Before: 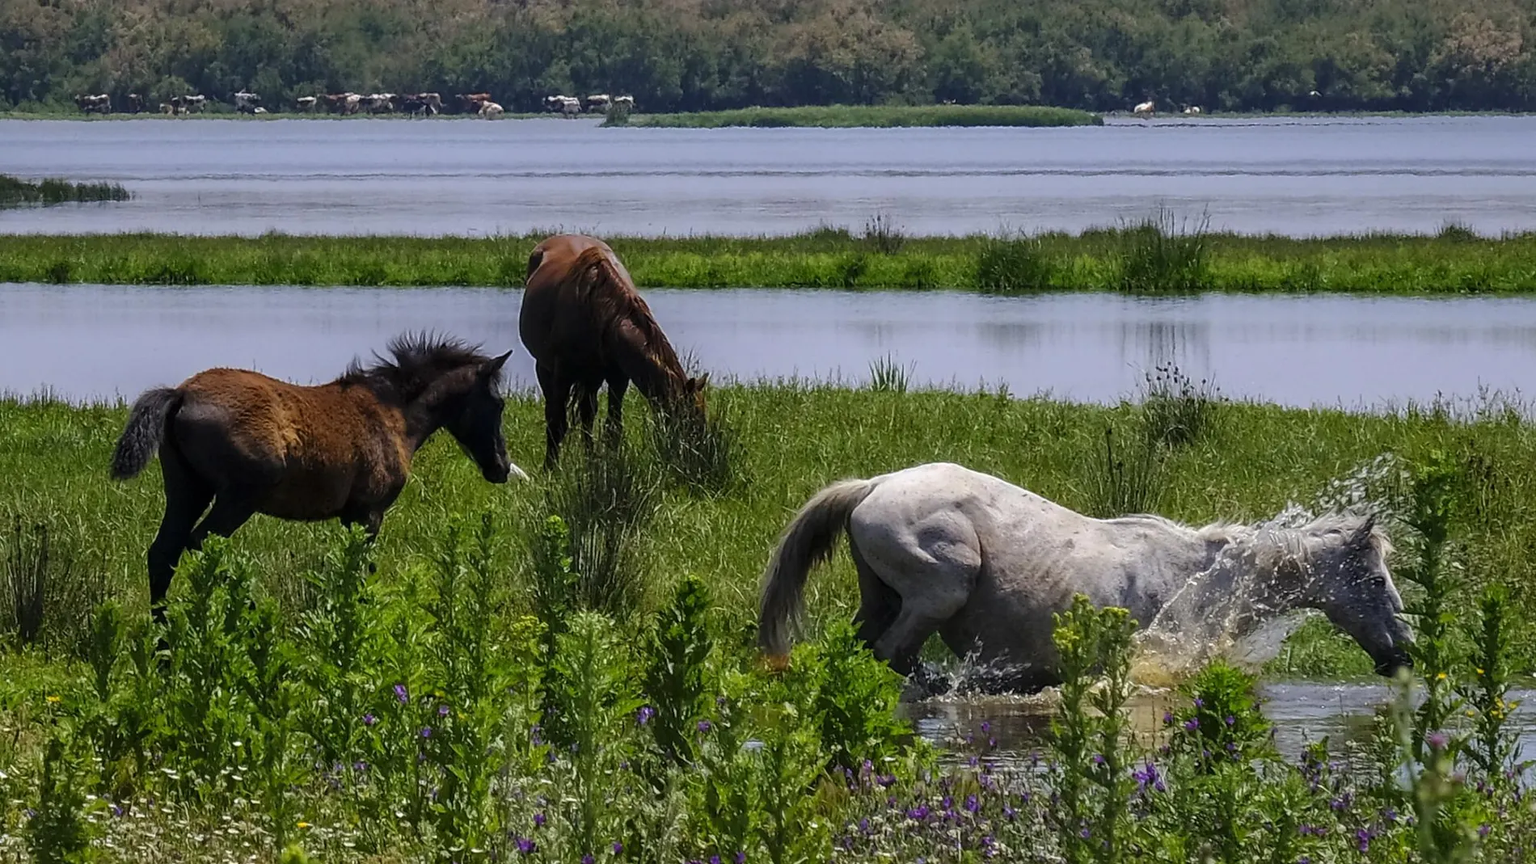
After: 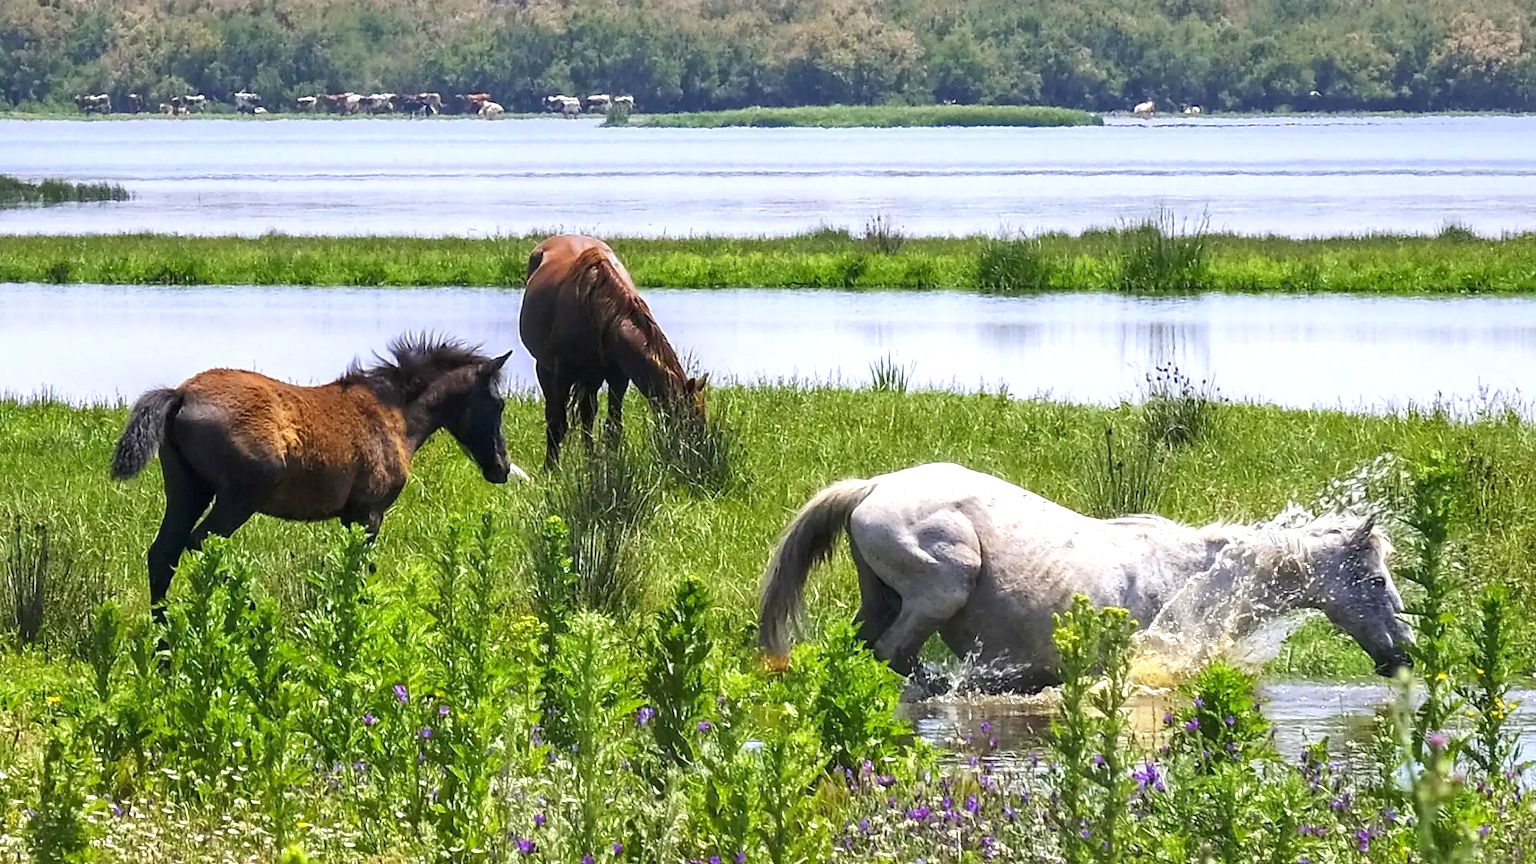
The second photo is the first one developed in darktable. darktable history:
exposure: black level correction 0, exposure 0.949 EV, compensate highlight preservation false
levels: levels [0, 0.435, 0.917]
